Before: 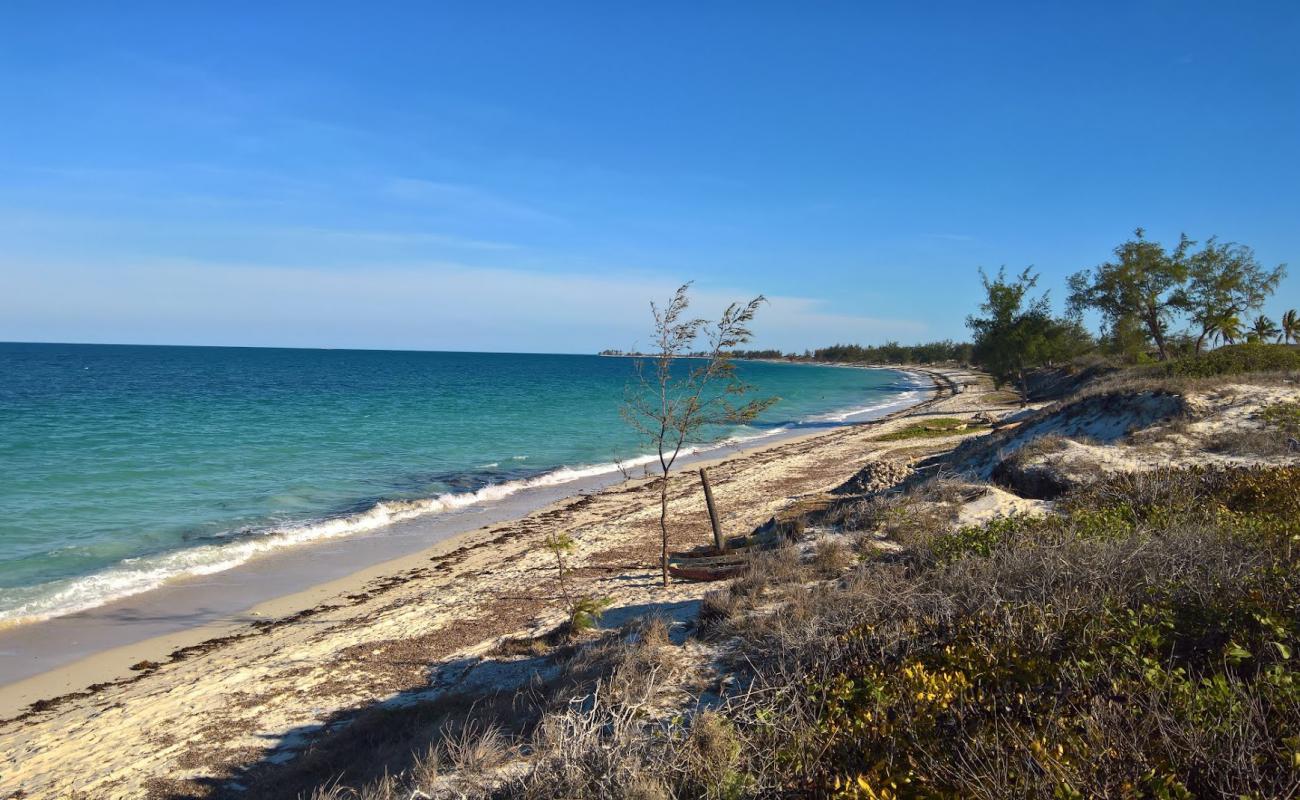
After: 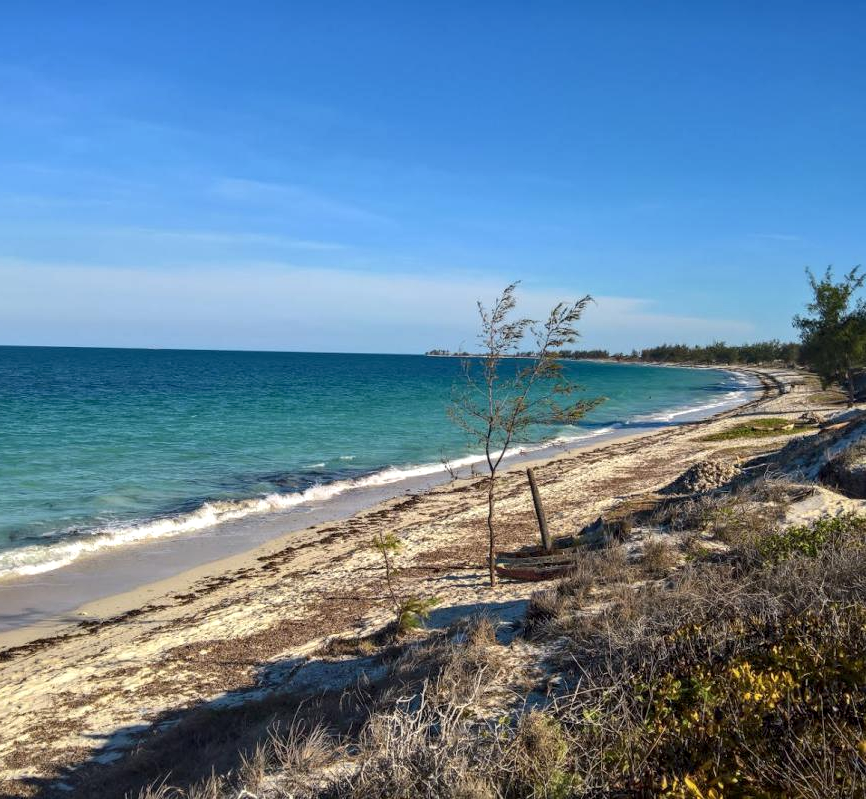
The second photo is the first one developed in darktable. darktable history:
local contrast: on, module defaults
crop and rotate: left 13.338%, right 19.988%
